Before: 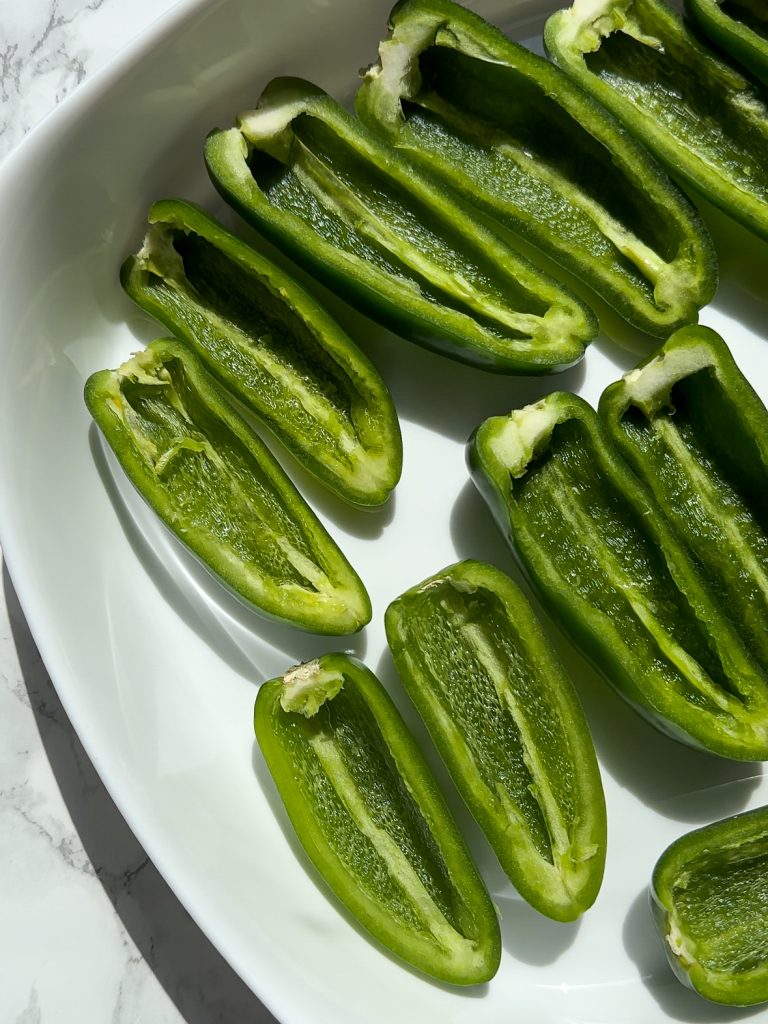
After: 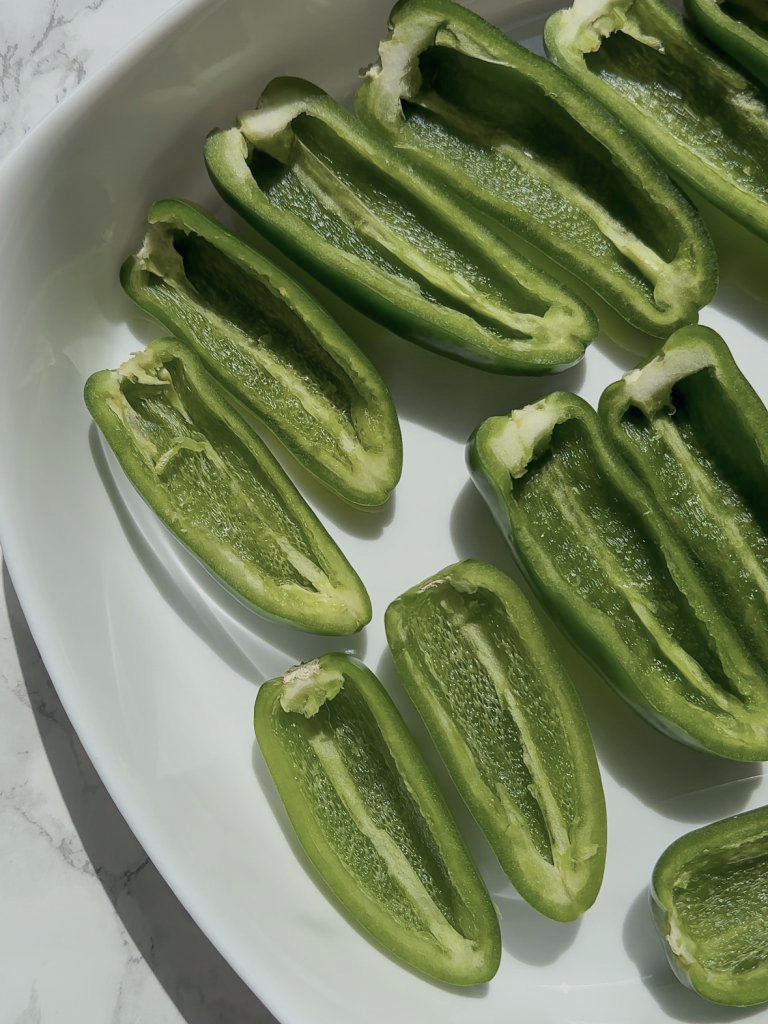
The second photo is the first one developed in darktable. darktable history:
white balance: emerald 1
color balance rgb: perceptual saturation grading › global saturation -27.94%, hue shift -2.27°, contrast -21.26%
